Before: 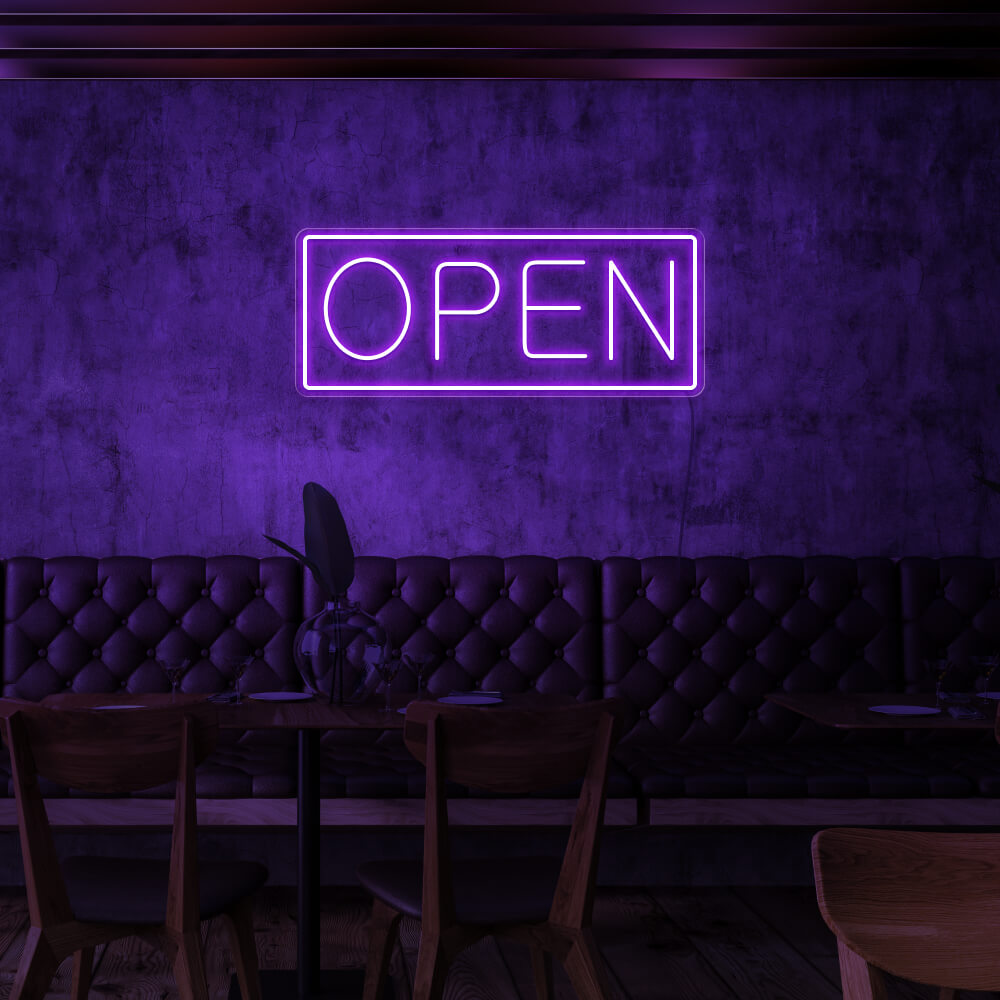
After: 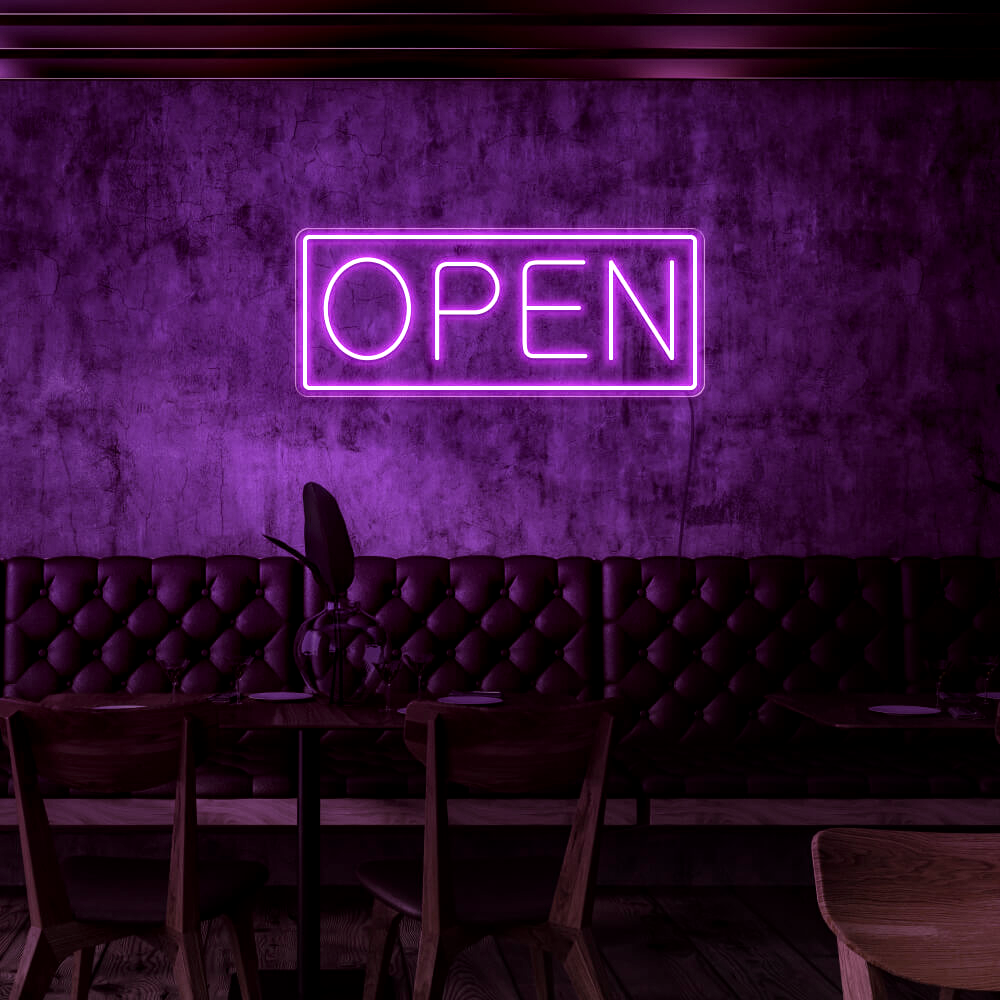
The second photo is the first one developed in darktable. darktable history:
local contrast: highlights 60%, shadows 60%, detail 160%
tone curve: curves: ch0 [(0, 0.013) (0.036, 0.035) (0.274, 0.288) (0.504, 0.536) (0.844, 0.84) (1, 0.97)]; ch1 [(0, 0) (0.389, 0.403) (0.462, 0.48) (0.499, 0.5) (0.522, 0.534) (0.567, 0.588) (0.626, 0.645) (0.749, 0.781) (1, 1)]; ch2 [(0, 0) (0.457, 0.486) (0.5, 0.501) (0.533, 0.539) (0.599, 0.6) (0.704, 0.732) (1, 1)], color space Lab, independent channels, preserve colors none
